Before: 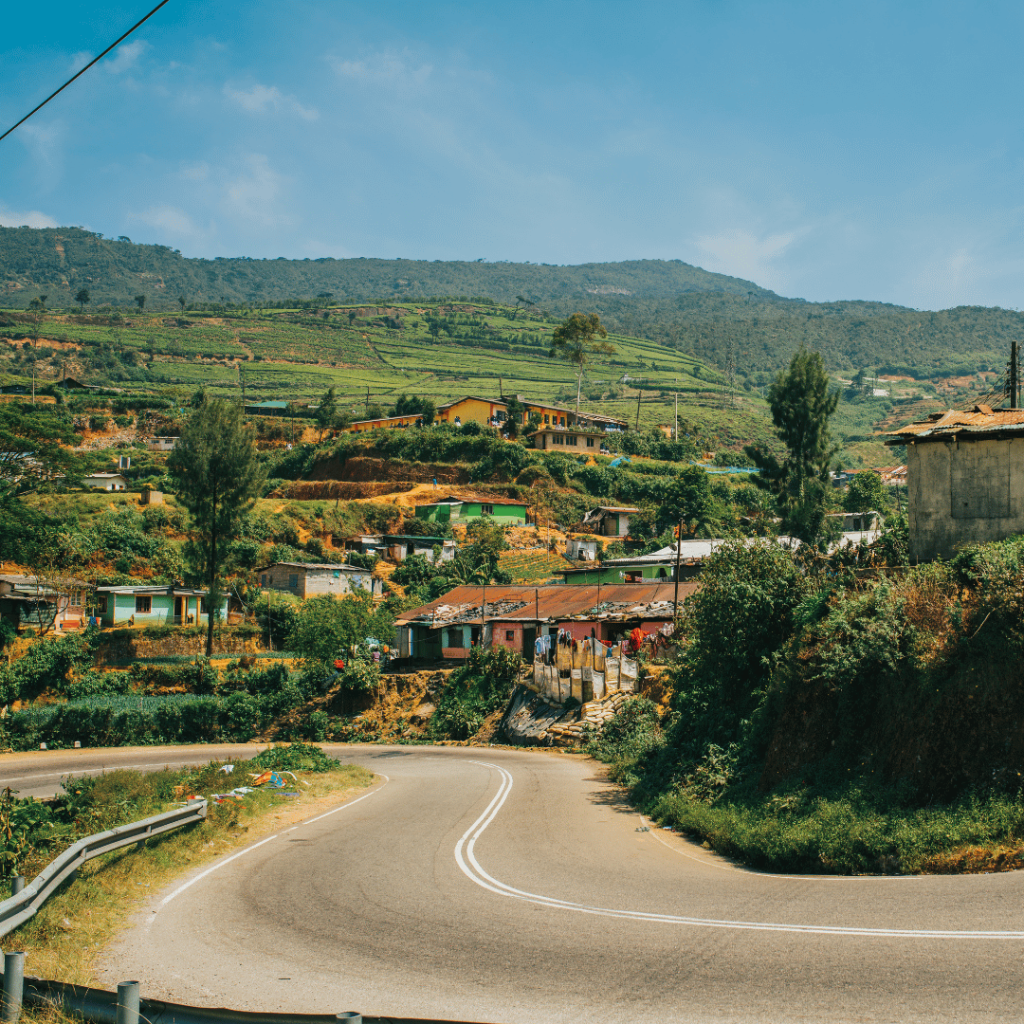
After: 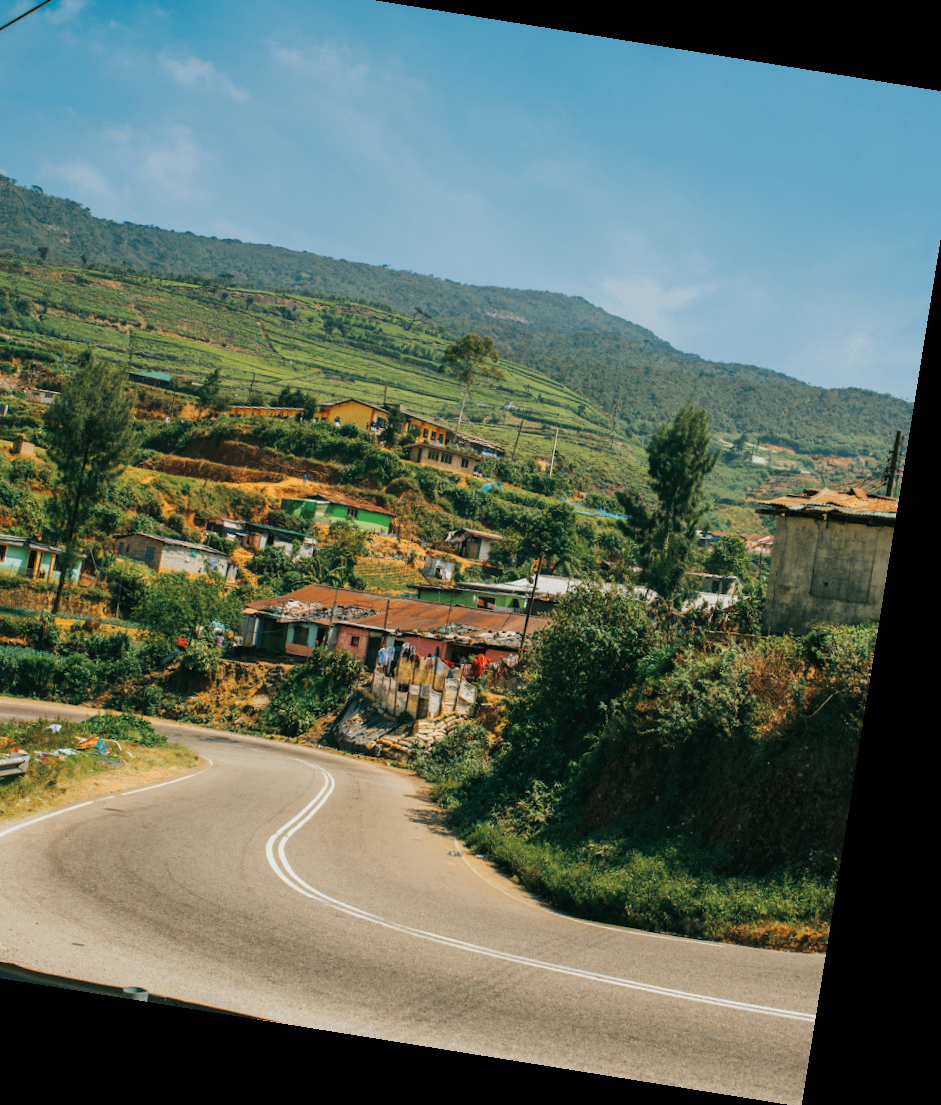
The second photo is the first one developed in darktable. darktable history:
crop and rotate: left 17.959%, top 5.771%, right 1.742%
exposure: black level correction 0.001, compensate highlight preservation false
rotate and perspective: rotation 9.12°, automatic cropping off
